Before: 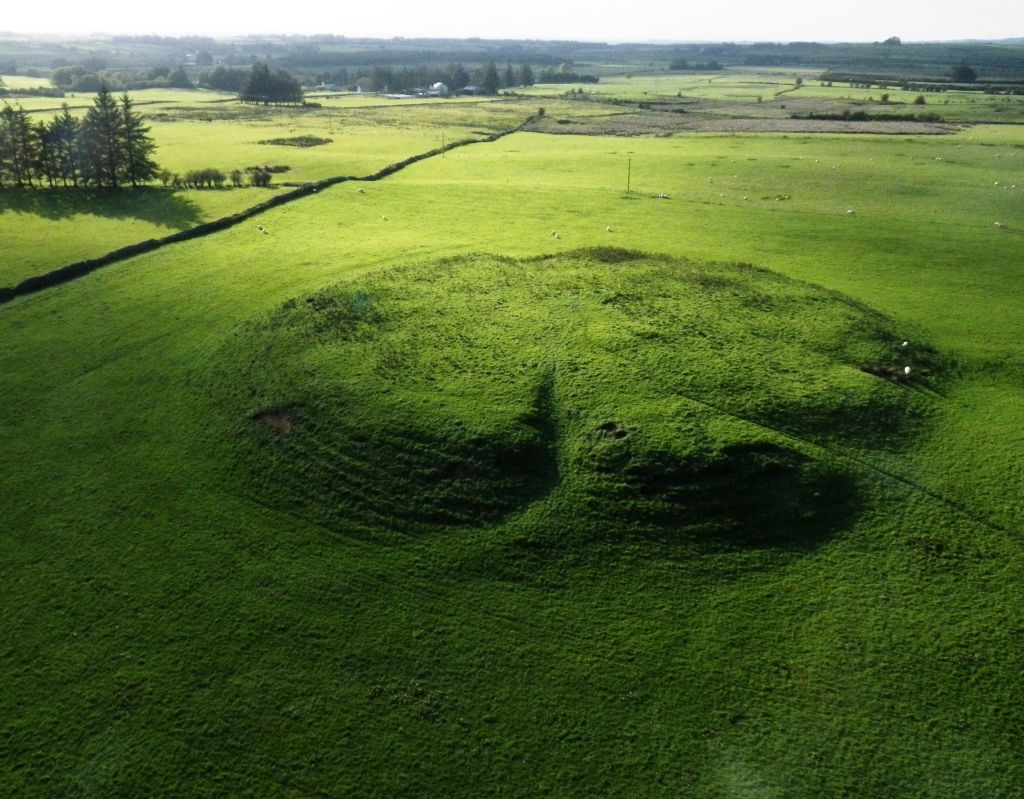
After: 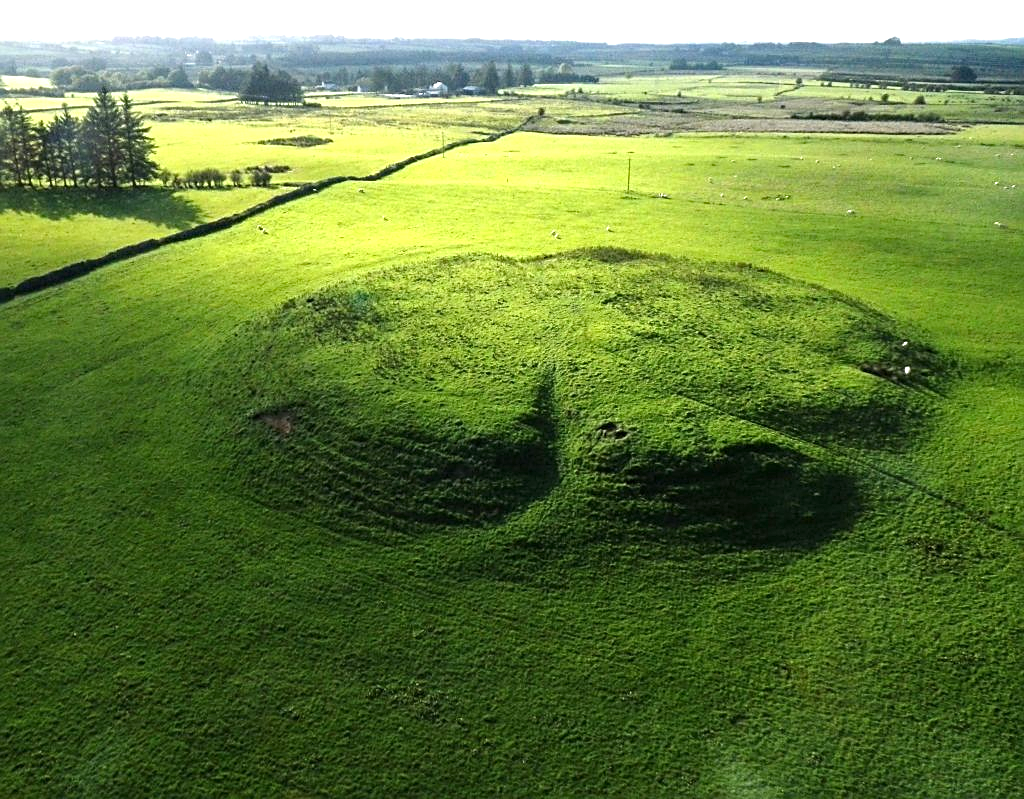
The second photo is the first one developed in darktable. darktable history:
haze removal: adaptive false
exposure: black level correction 0, exposure 0.703 EV, compensate highlight preservation false
sharpen: on, module defaults
